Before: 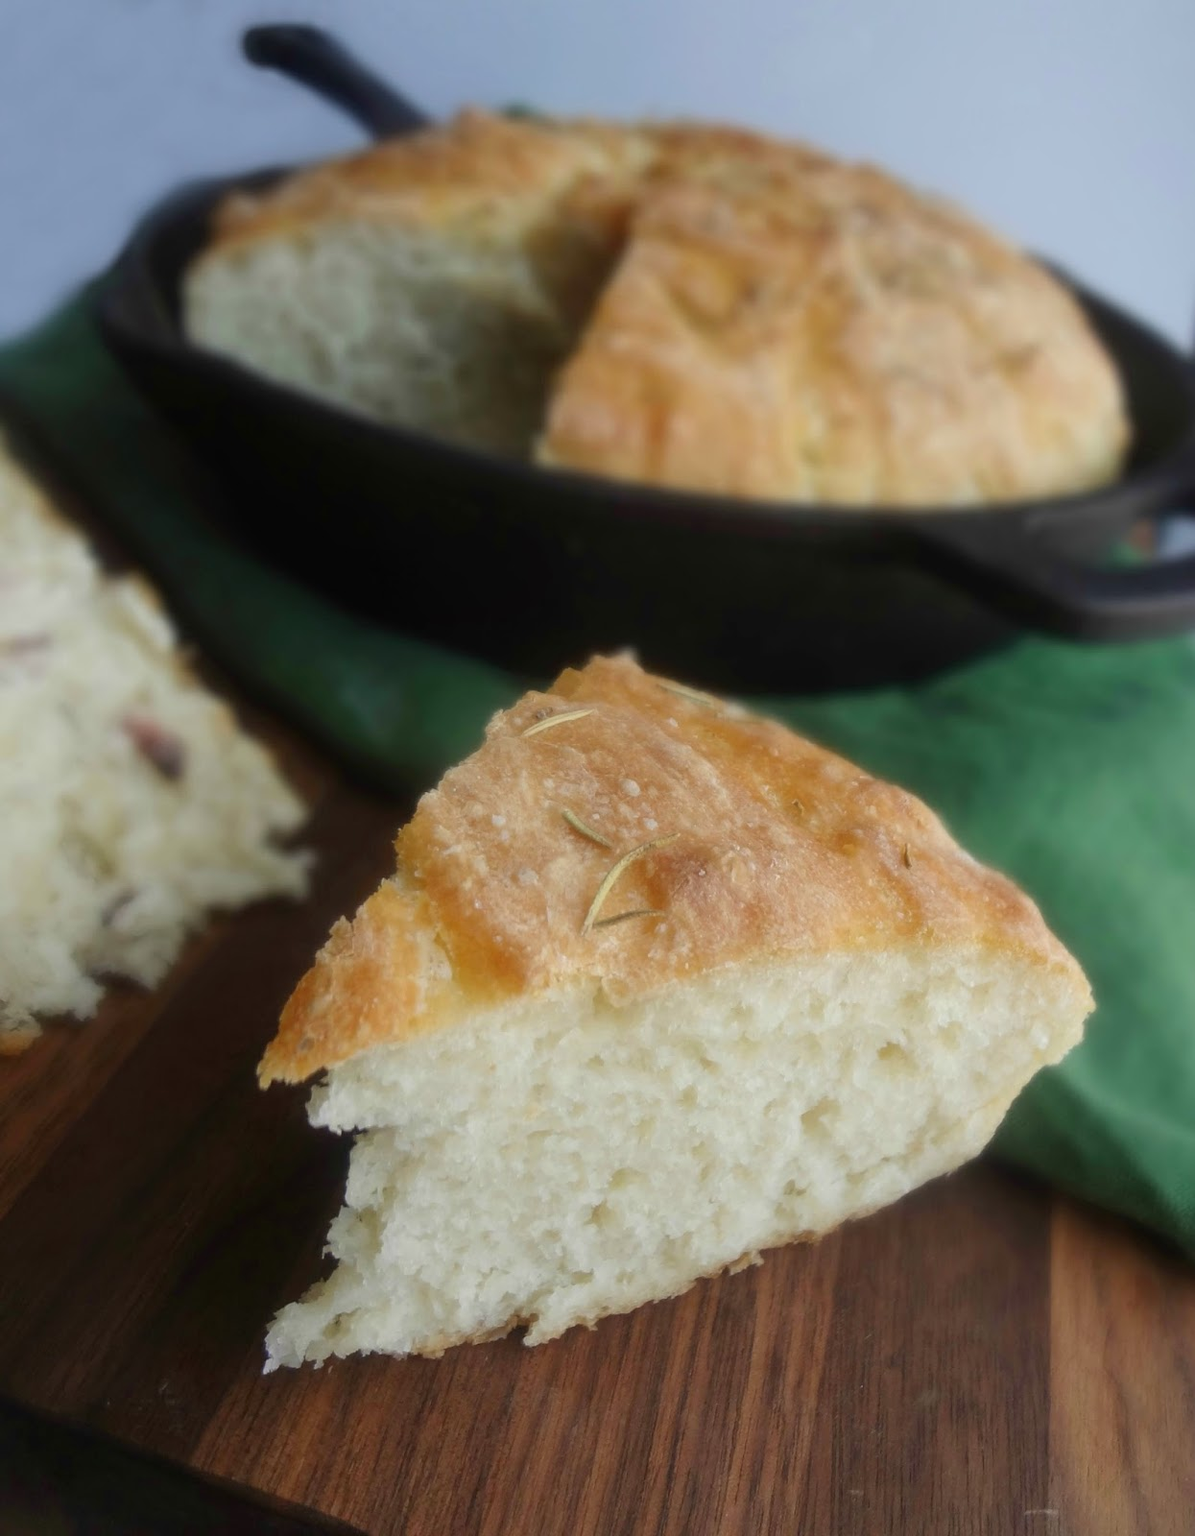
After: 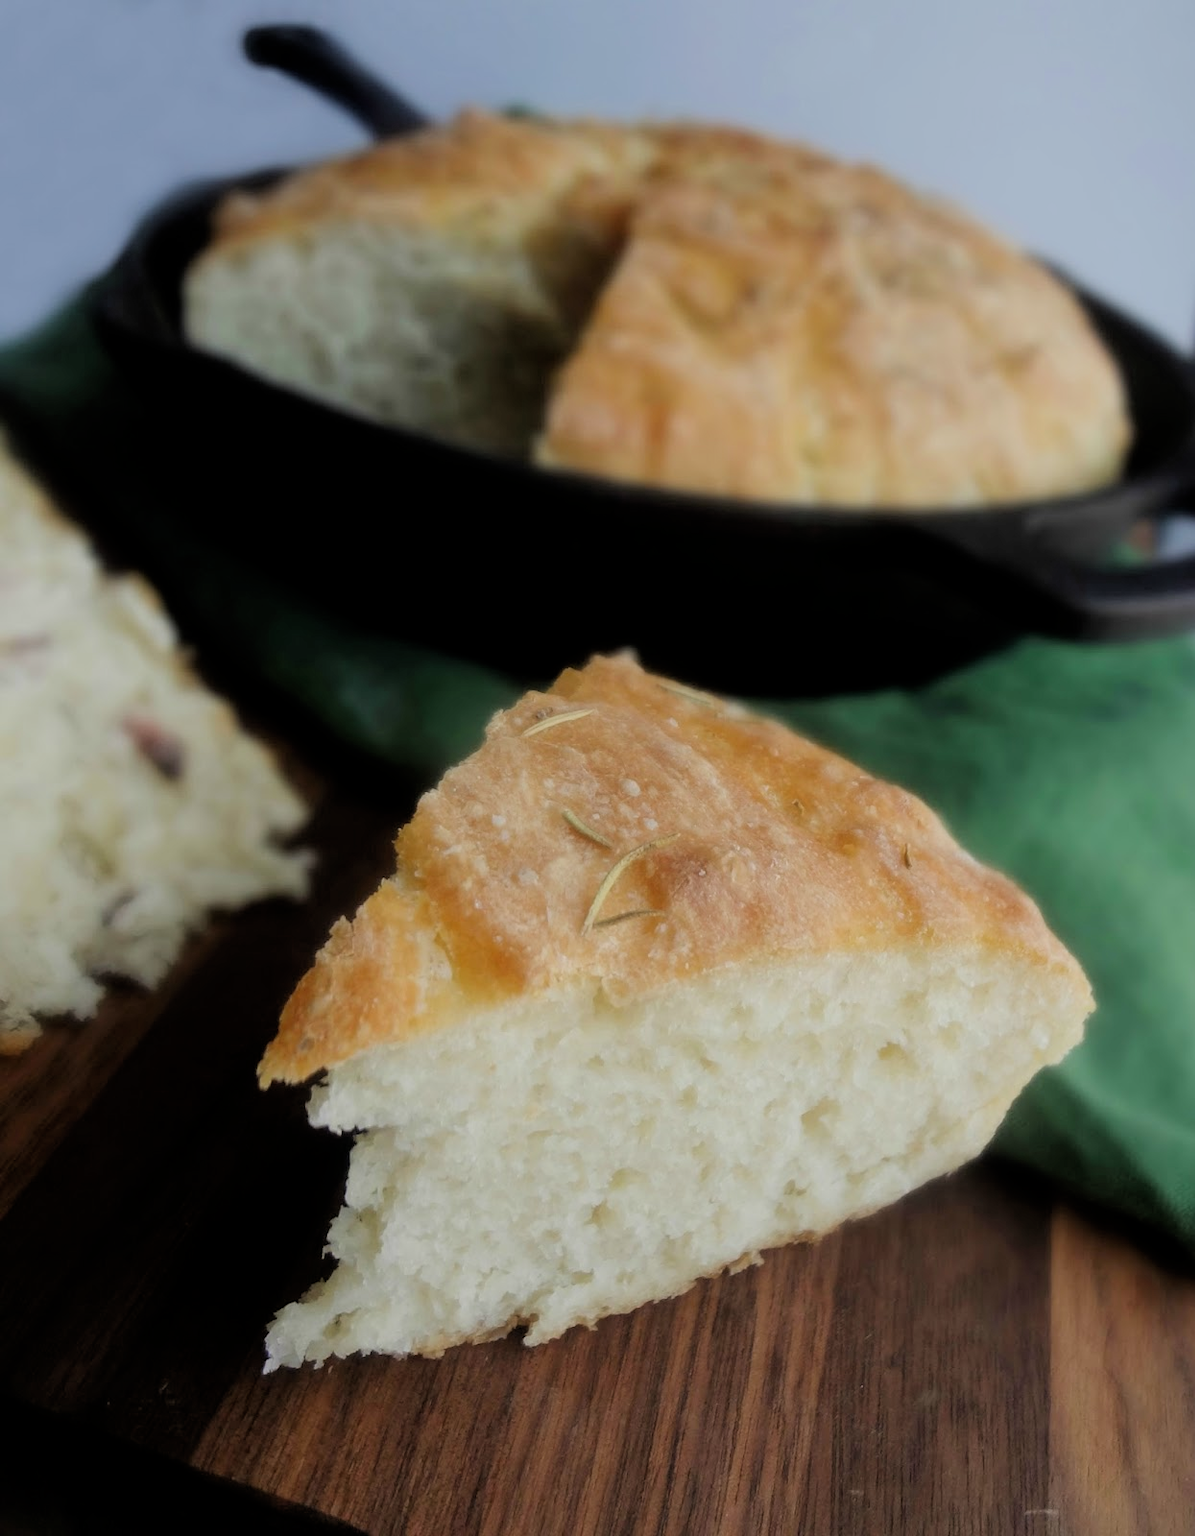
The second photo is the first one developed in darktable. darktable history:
filmic rgb: black relative exposure -7.72 EV, white relative exposure 4.39 EV, threshold 3.04 EV, target black luminance 0%, hardness 3.76, latitude 50.55%, contrast 1.074, highlights saturation mix 9.28%, shadows ↔ highlights balance -0.277%, enable highlight reconstruction true
